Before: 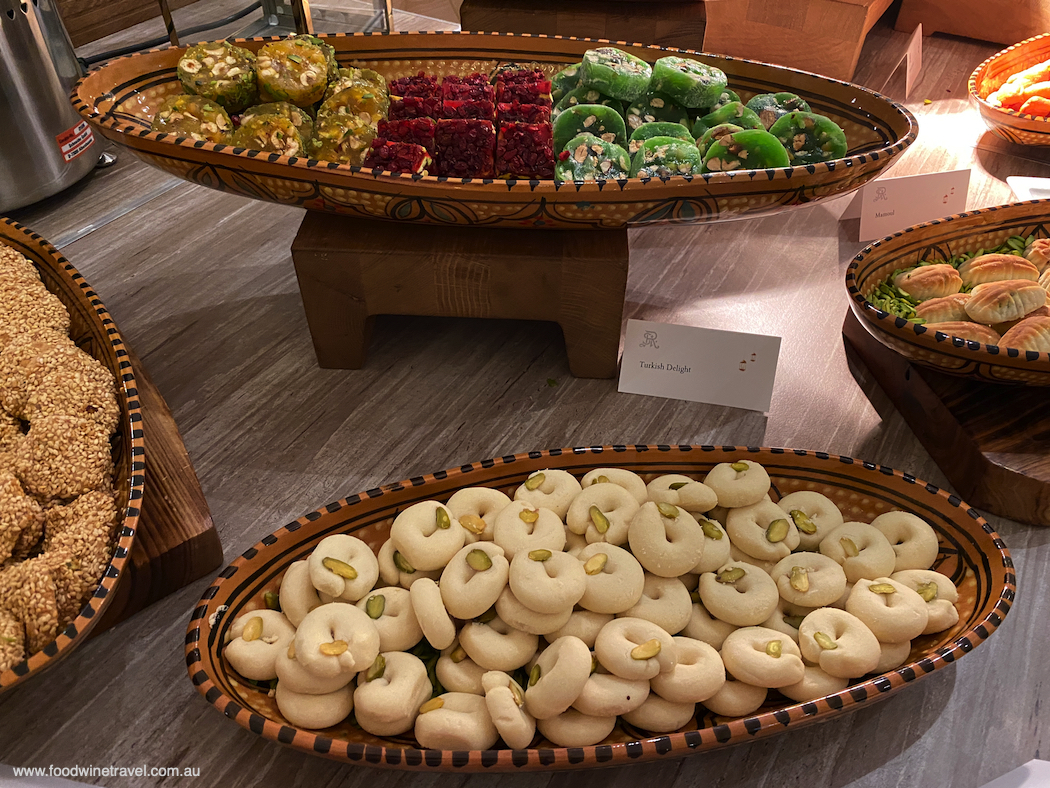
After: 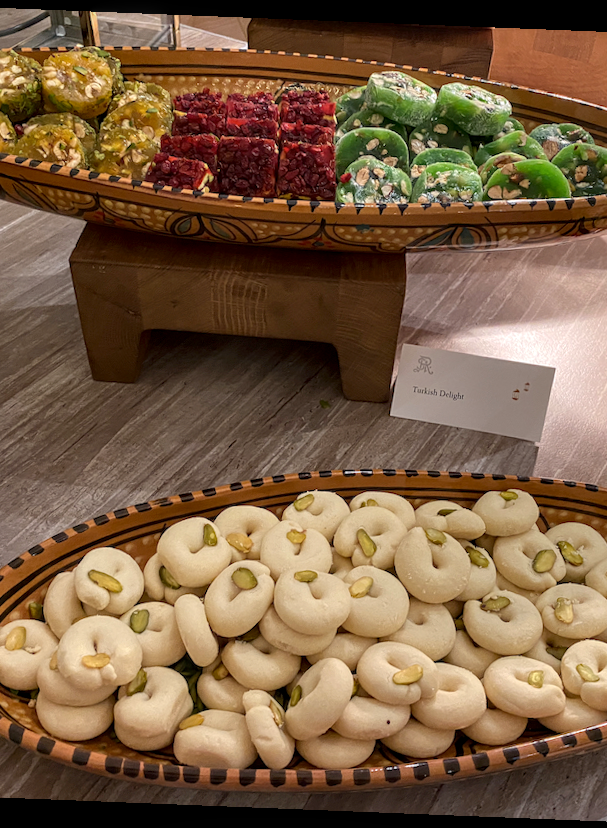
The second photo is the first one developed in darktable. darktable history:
rotate and perspective: rotation 2.27°, automatic cropping off
local contrast: on, module defaults
crop and rotate: left 22.516%, right 21.234%
